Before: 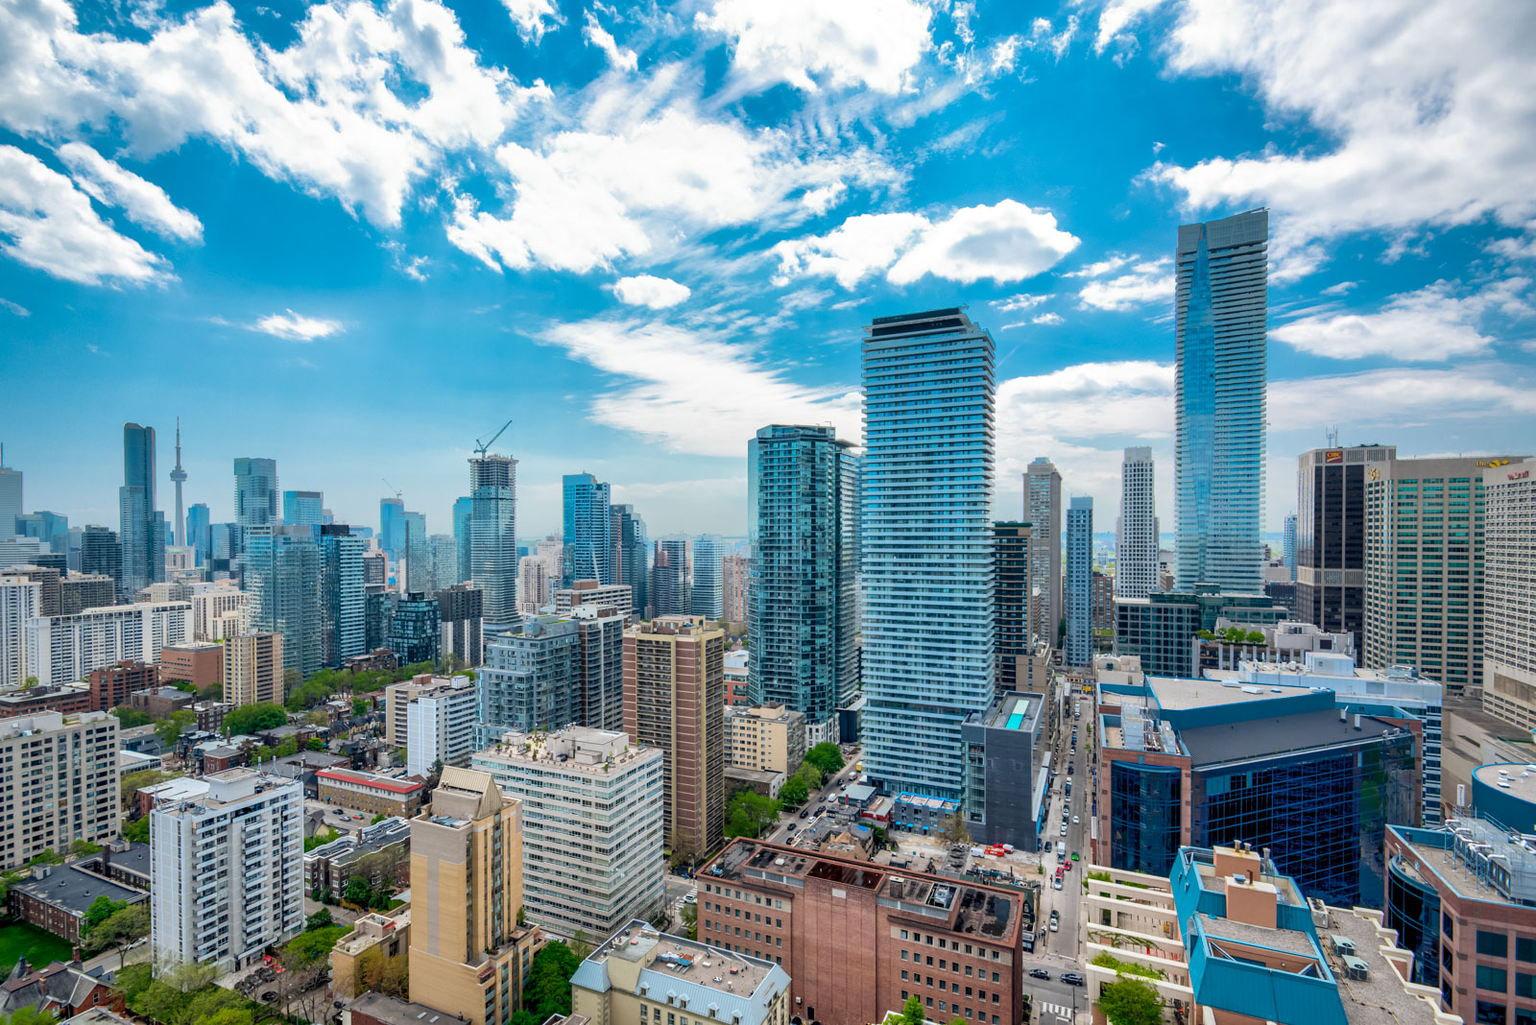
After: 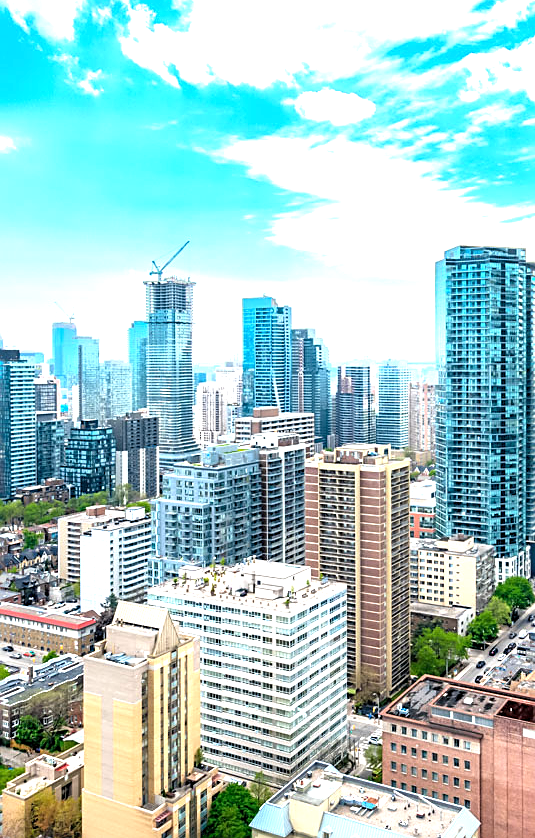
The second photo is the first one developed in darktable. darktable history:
exposure: black level correction 0, exposure 0.893 EV, compensate highlight preservation false
crop and rotate: left 21.586%, top 18.537%, right 44.963%, bottom 2.995%
sharpen: on, module defaults
levels: white 99.92%
tone equalizer: -8 EV -0.442 EV, -7 EV -0.409 EV, -6 EV -0.348 EV, -5 EV -0.187 EV, -3 EV 0.233 EV, -2 EV 0.361 EV, -1 EV 0.365 EV, +0 EV 0.425 EV, mask exposure compensation -0.503 EV
